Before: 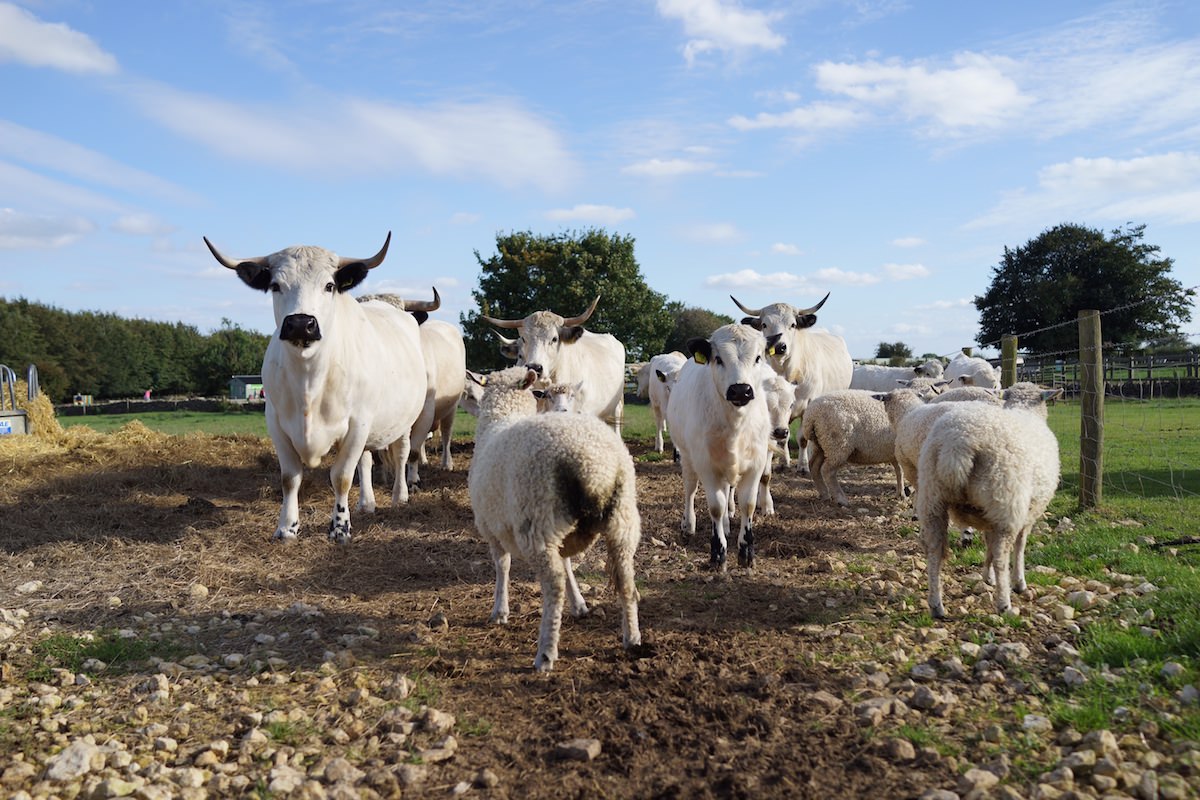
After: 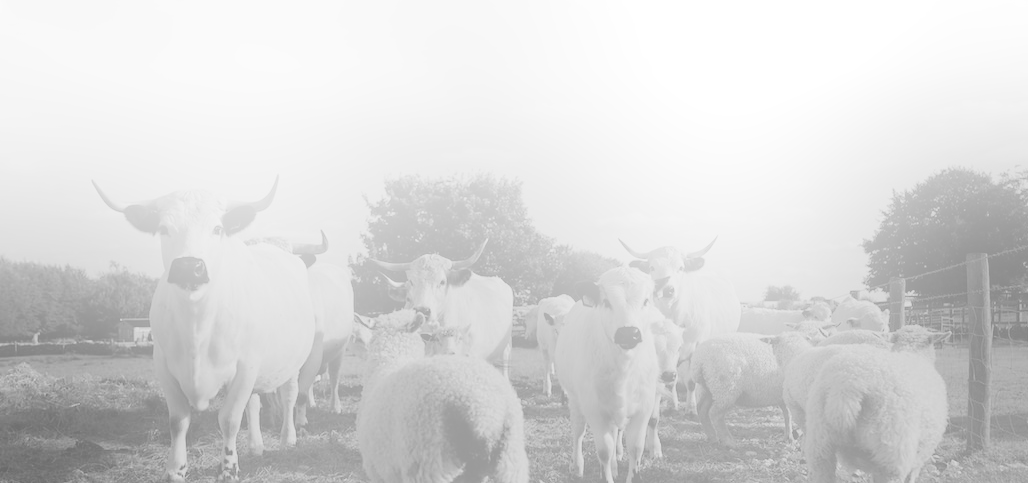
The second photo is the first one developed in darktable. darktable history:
crop and rotate: left 9.345%, top 7.22%, right 4.982%, bottom 32.331%
bloom: size 25%, threshold 5%, strength 90%
monochrome: on, module defaults
tone equalizer: -8 EV -2 EV, -7 EV -2 EV, -6 EV -2 EV, -5 EV -2 EV, -4 EV -2 EV, -3 EV -2 EV, -2 EV -2 EV, -1 EV -1.63 EV, +0 EV -2 EV
exposure: exposure 0.657 EV, compensate highlight preservation false
color correction: highlights a* 19.5, highlights b* -11.53, saturation 1.69
